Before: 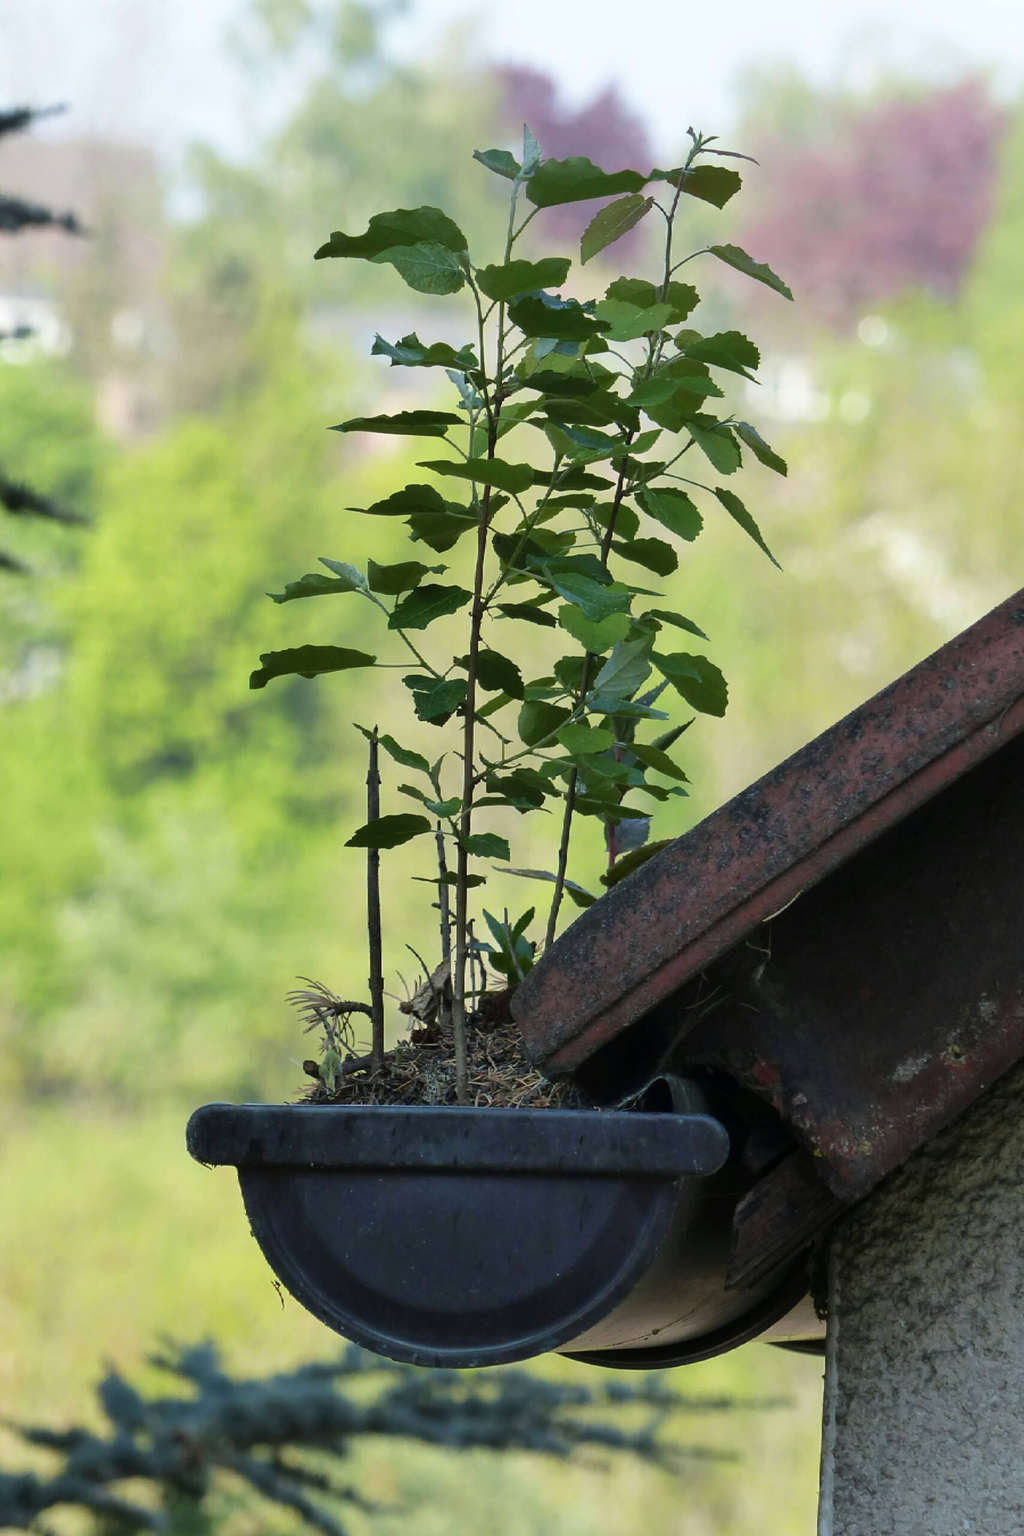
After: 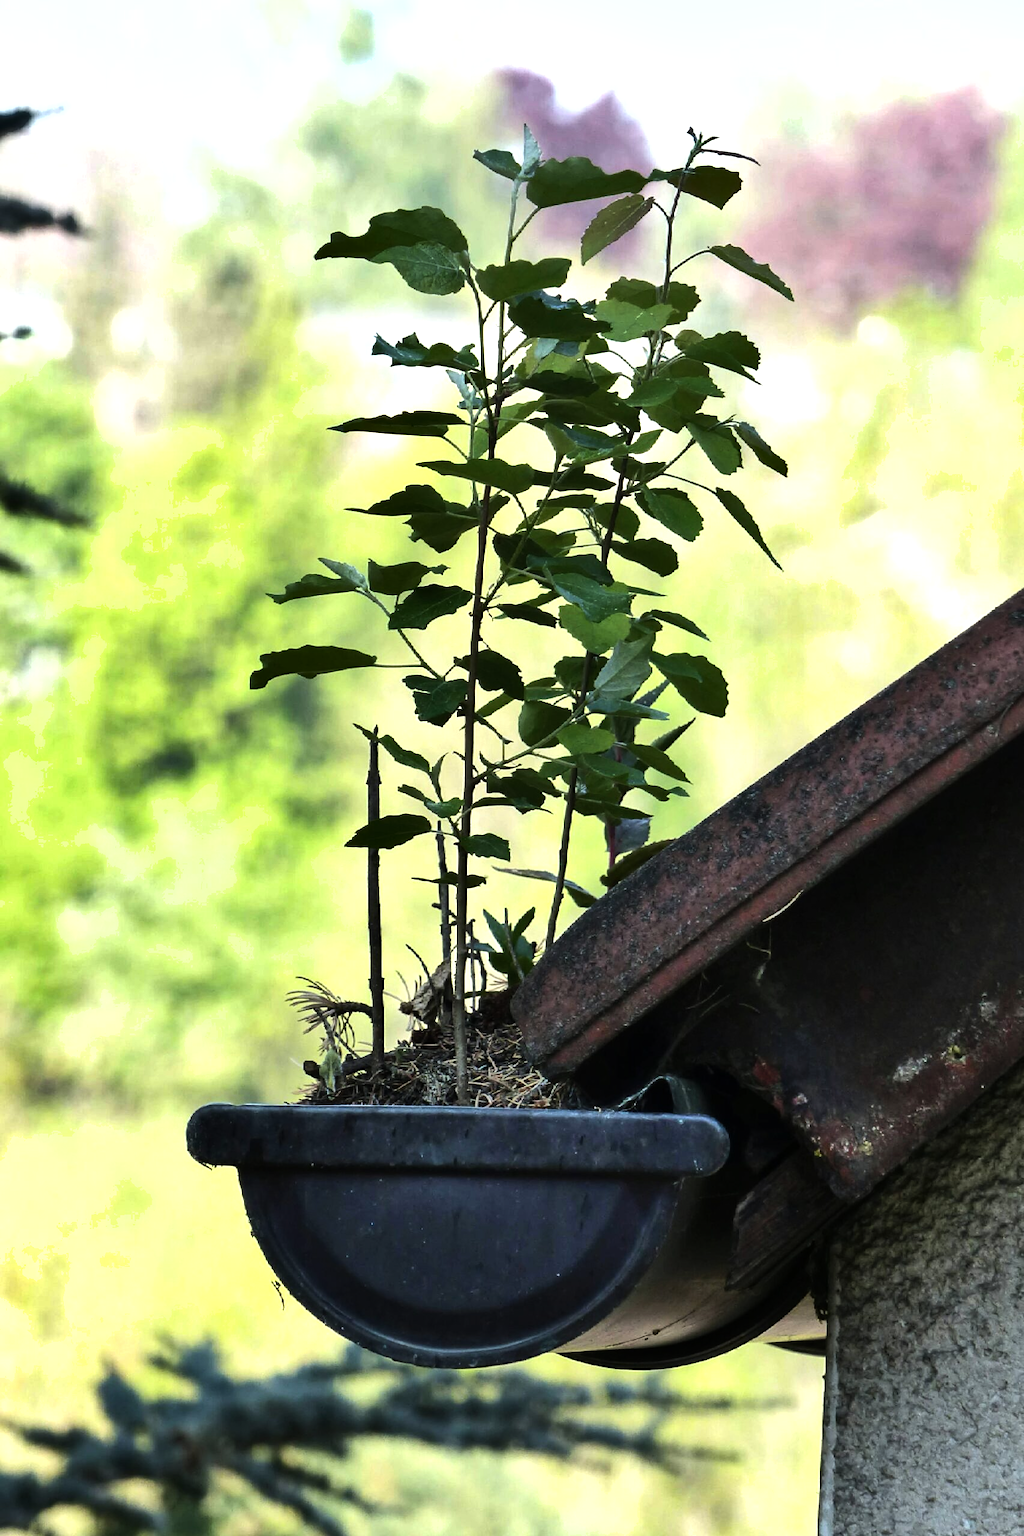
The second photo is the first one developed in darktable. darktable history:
tone equalizer: -8 EV -1.08 EV, -7 EV -1.01 EV, -6 EV -0.867 EV, -5 EV -0.578 EV, -3 EV 0.578 EV, -2 EV 0.867 EV, -1 EV 1.01 EV, +0 EV 1.08 EV, edges refinement/feathering 500, mask exposure compensation -1.57 EV, preserve details no
shadows and highlights: shadows 49, highlights -41, soften with gaussian
